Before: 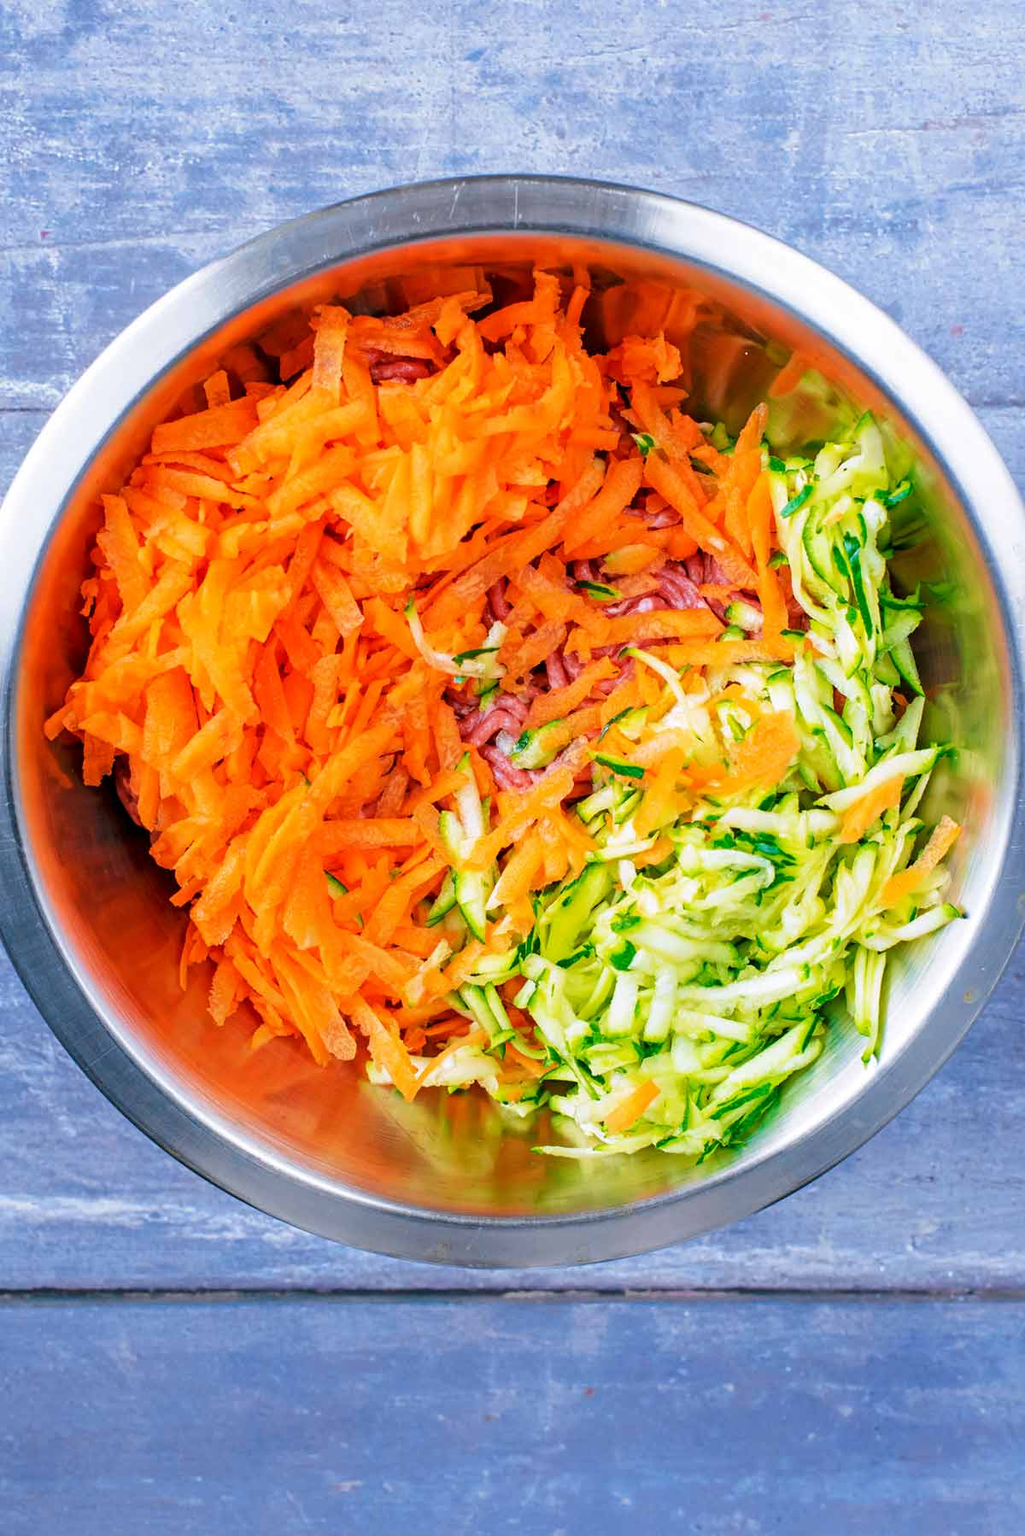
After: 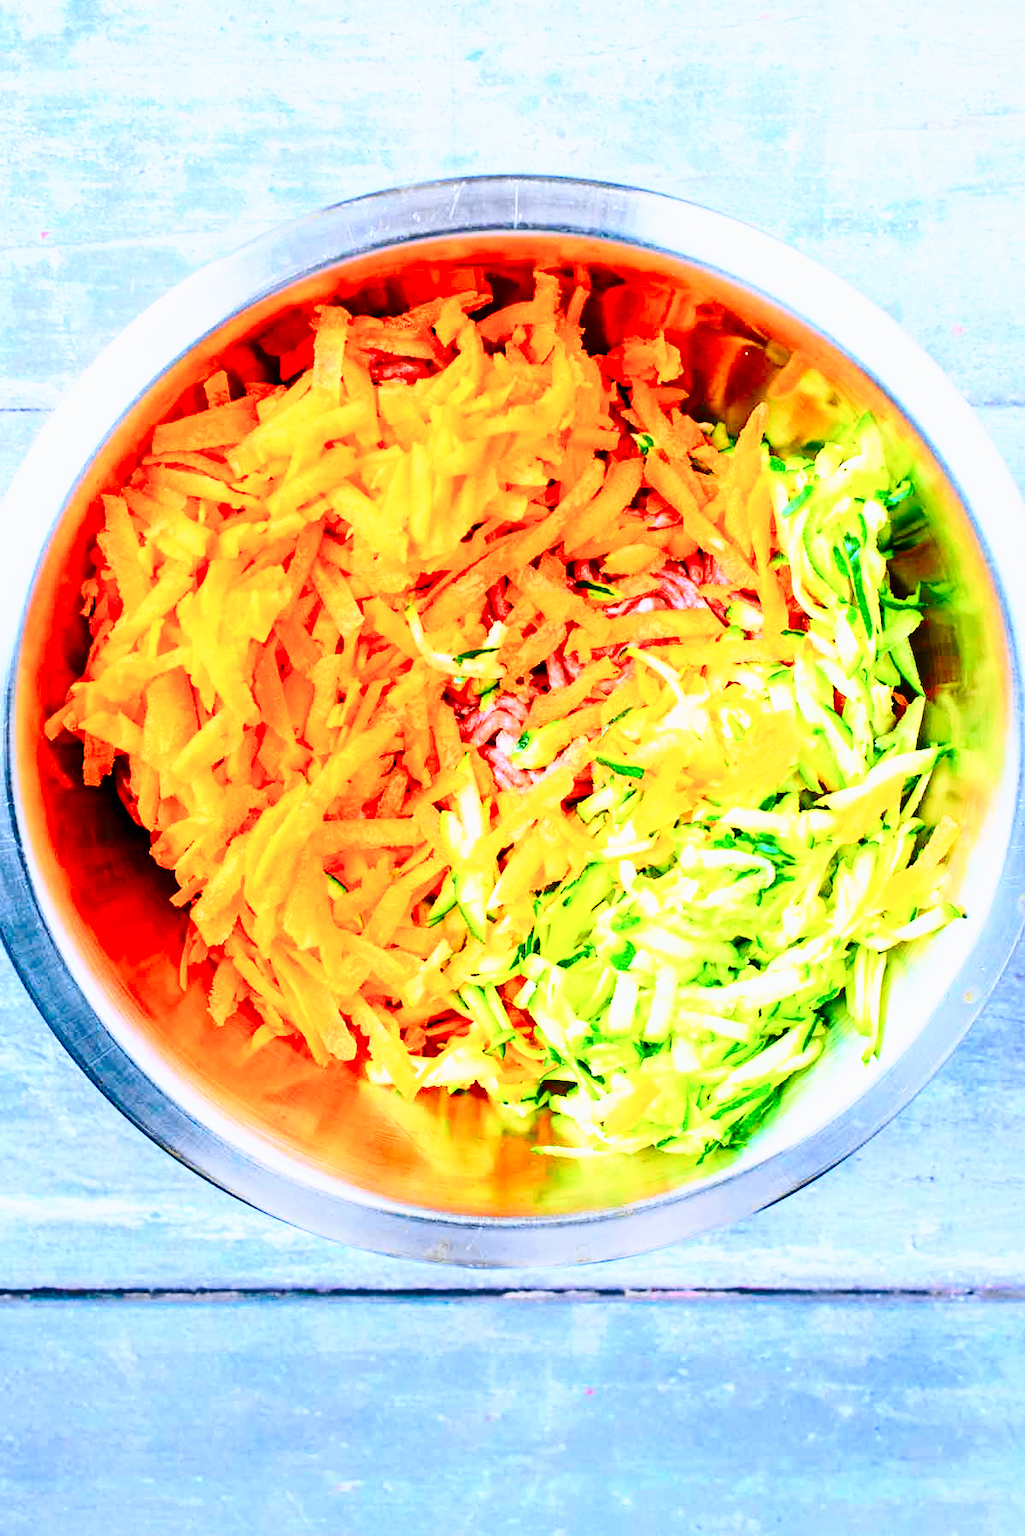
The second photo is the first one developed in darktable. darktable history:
base curve: curves: ch0 [(0, 0) (0.028, 0.03) (0.121, 0.232) (0.46, 0.748) (0.859, 0.968) (1, 1)], preserve colors none
tone curve: curves: ch0 [(0, 0) (0.187, 0.12) (0.384, 0.363) (0.577, 0.681) (0.735, 0.881) (0.864, 0.959) (1, 0.987)]; ch1 [(0, 0) (0.402, 0.36) (0.476, 0.466) (0.501, 0.501) (0.518, 0.514) (0.564, 0.614) (0.614, 0.664) (0.741, 0.829) (1, 1)]; ch2 [(0, 0) (0.429, 0.387) (0.483, 0.481) (0.503, 0.501) (0.522, 0.533) (0.564, 0.605) (0.615, 0.697) (0.702, 0.774) (1, 0.895)], color space Lab, independent channels, preserve colors none
